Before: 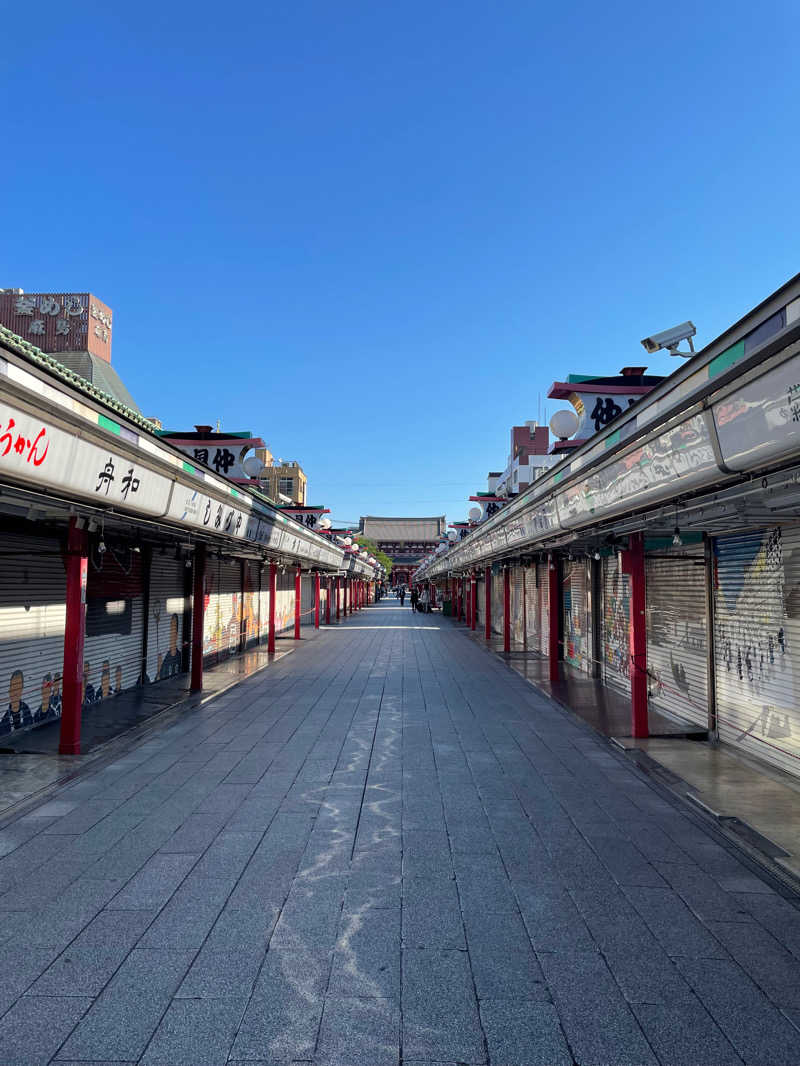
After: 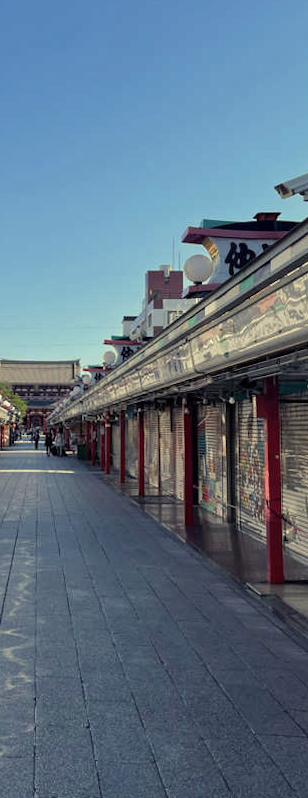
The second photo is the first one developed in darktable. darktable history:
color balance rgb: shadows lift › chroma 2%, shadows lift › hue 263°, highlights gain › chroma 8%, highlights gain › hue 84°, linear chroma grading › global chroma -15%, saturation formula JzAzBz (2021)
crop: left 45.721%, top 13.393%, right 14.118%, bottom 10.01%
rotate and perspective: rotation 0.226°, lens shift (vertical) -0.042, crop left 0.023, crop right 0.982, crop top 0.006, crop bottom 0.994
